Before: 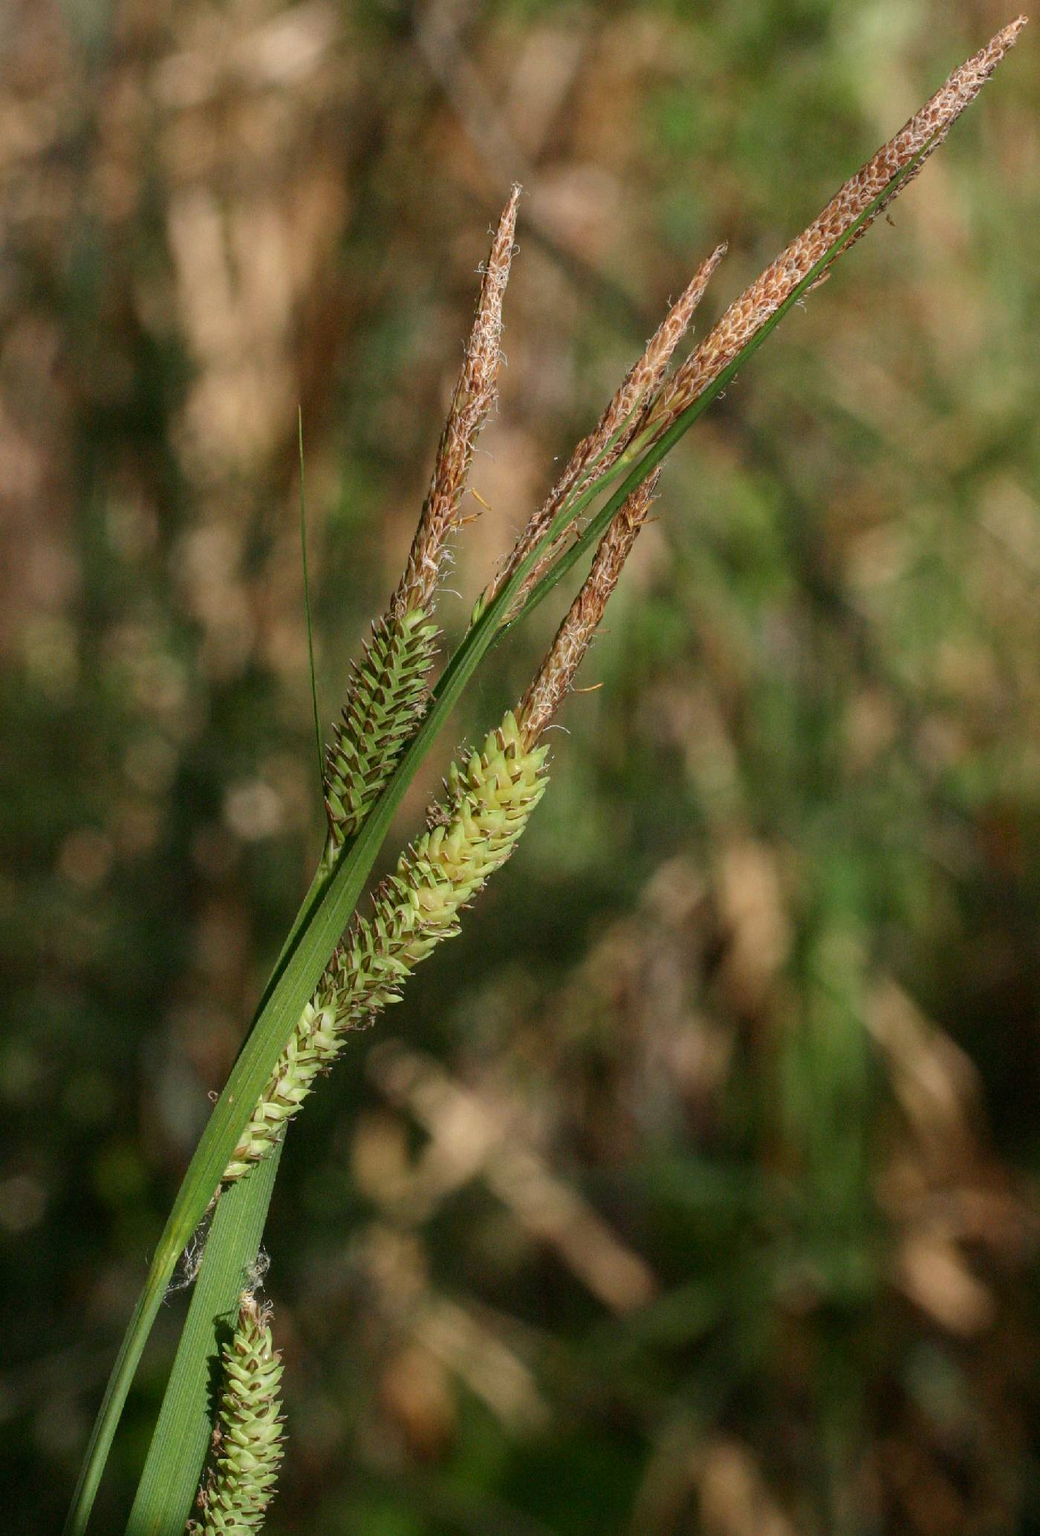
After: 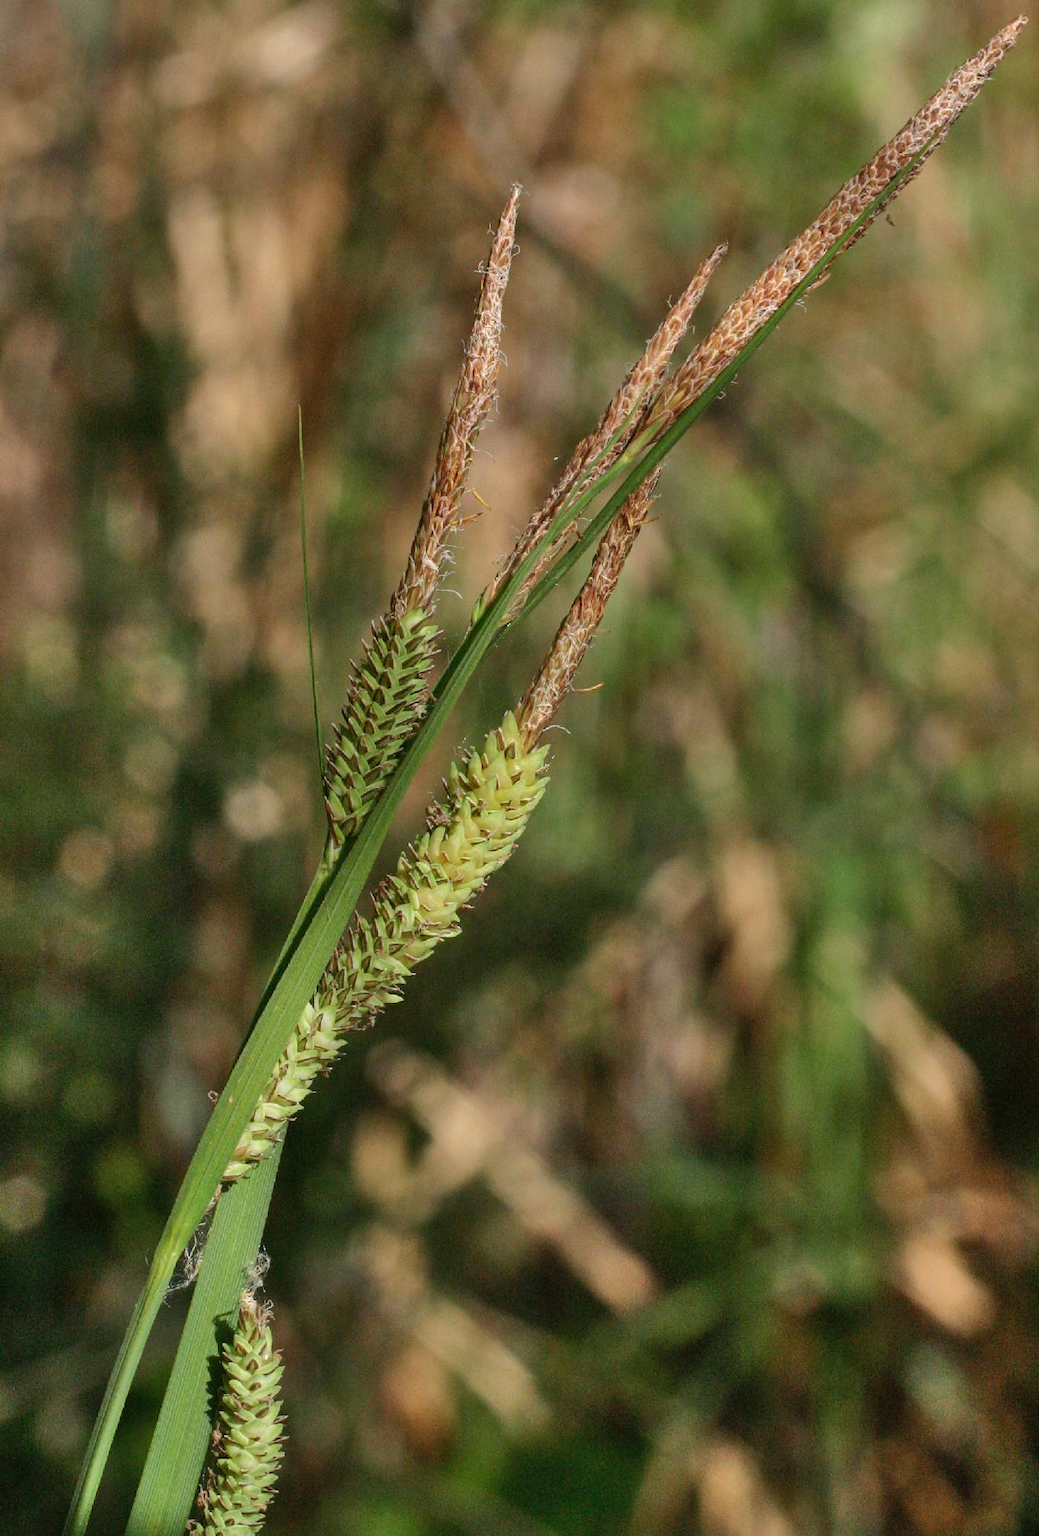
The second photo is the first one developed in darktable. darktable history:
shadows and highlights: shadows 58.51, highlights color adjustment 53.68%, soften with gaussian
